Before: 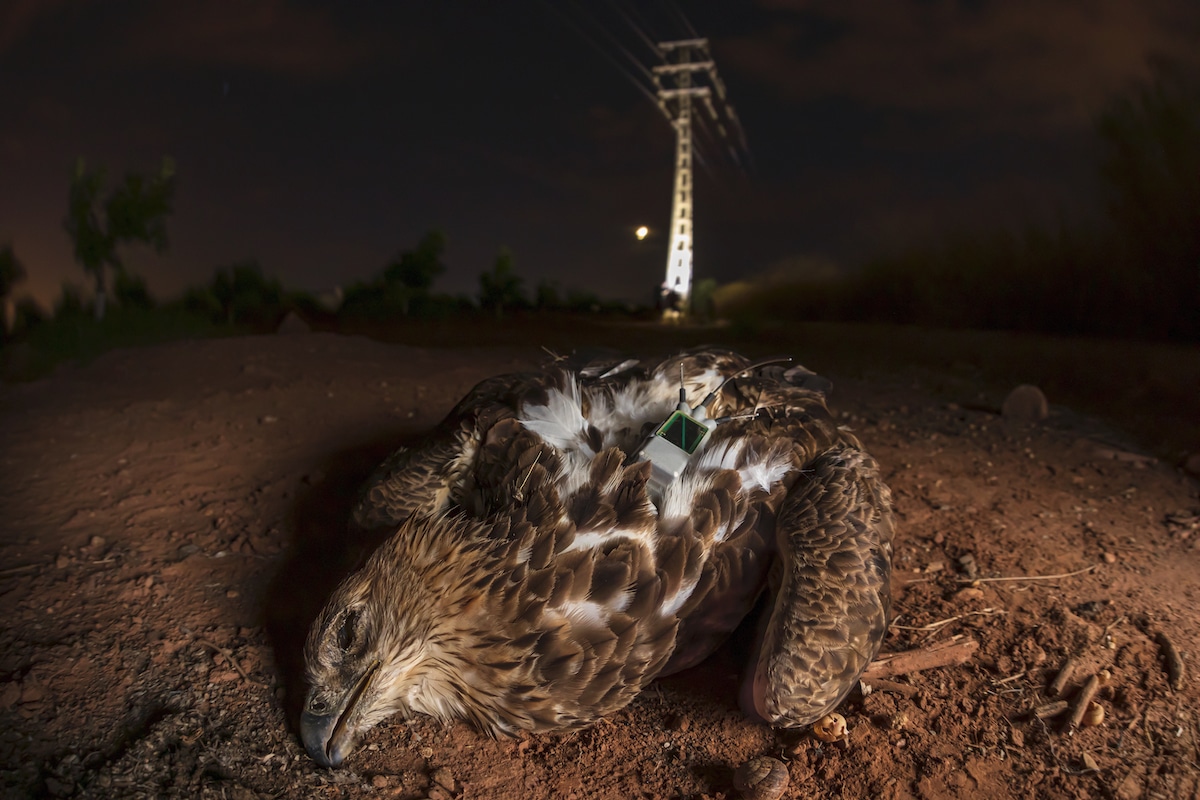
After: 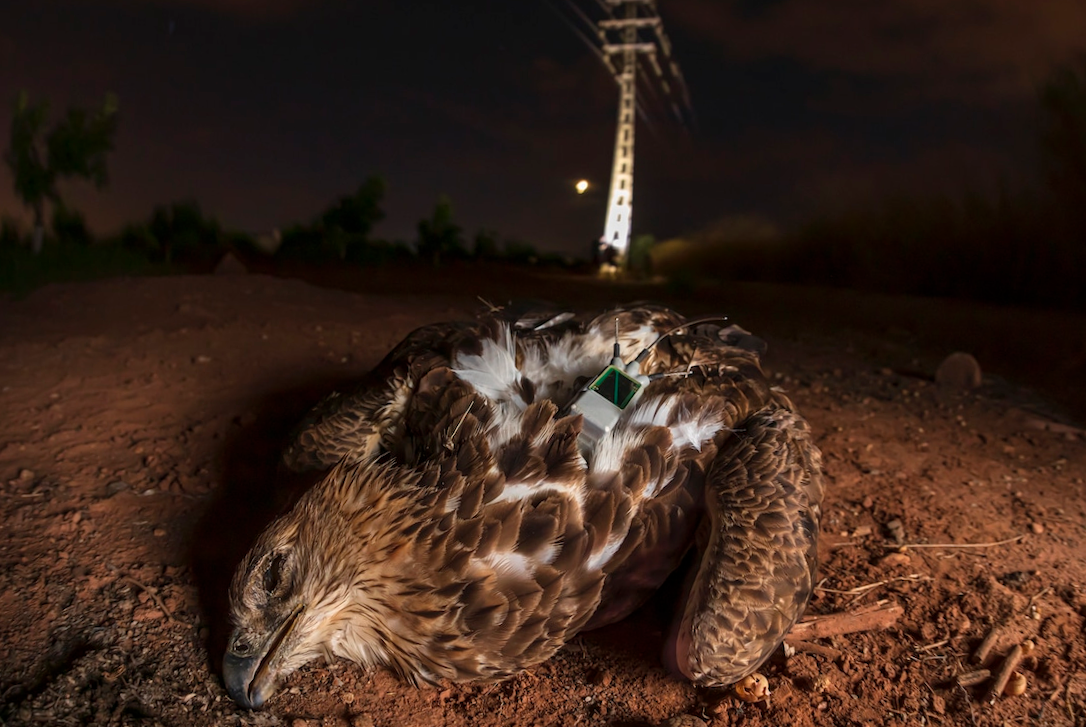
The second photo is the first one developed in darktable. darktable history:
crop and rotate: angle -2.09°, left 3.15%, top 3.625%, right 1.362%, bottom 0.56%
